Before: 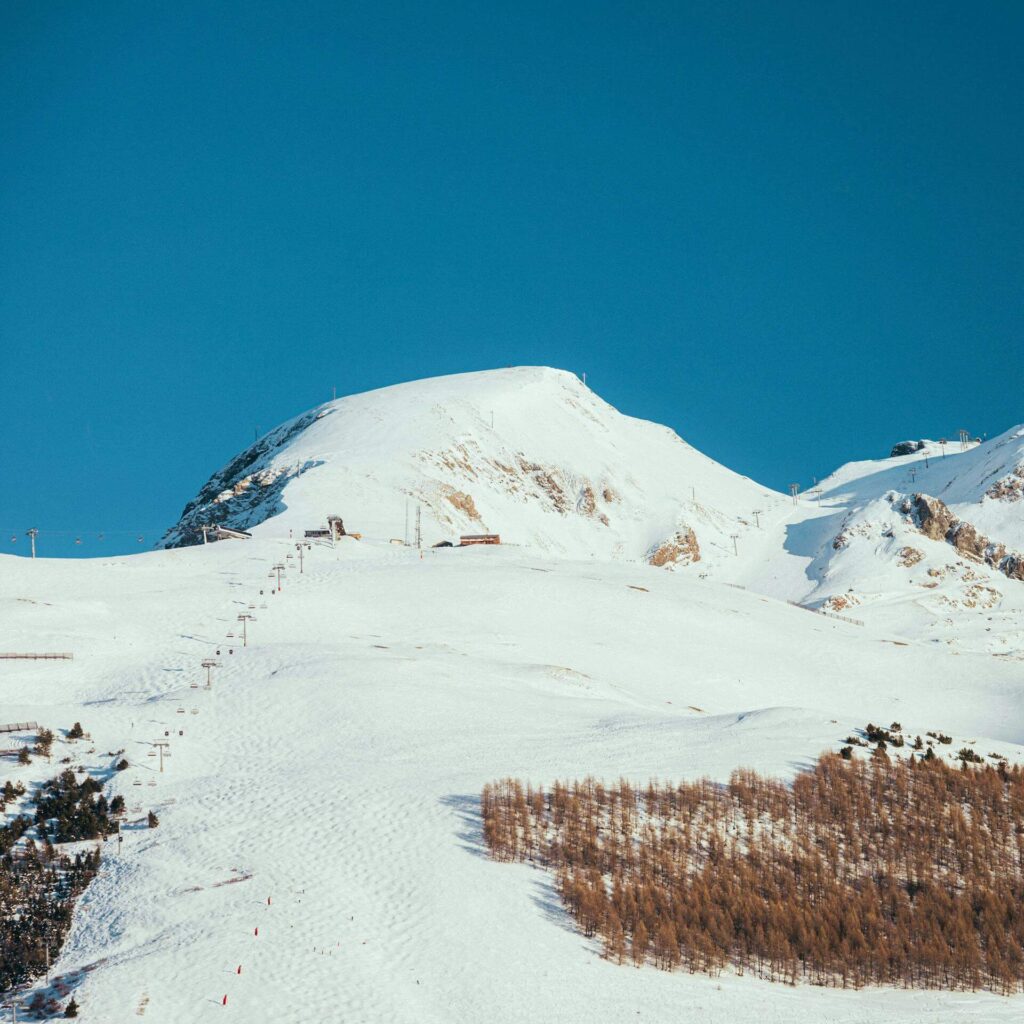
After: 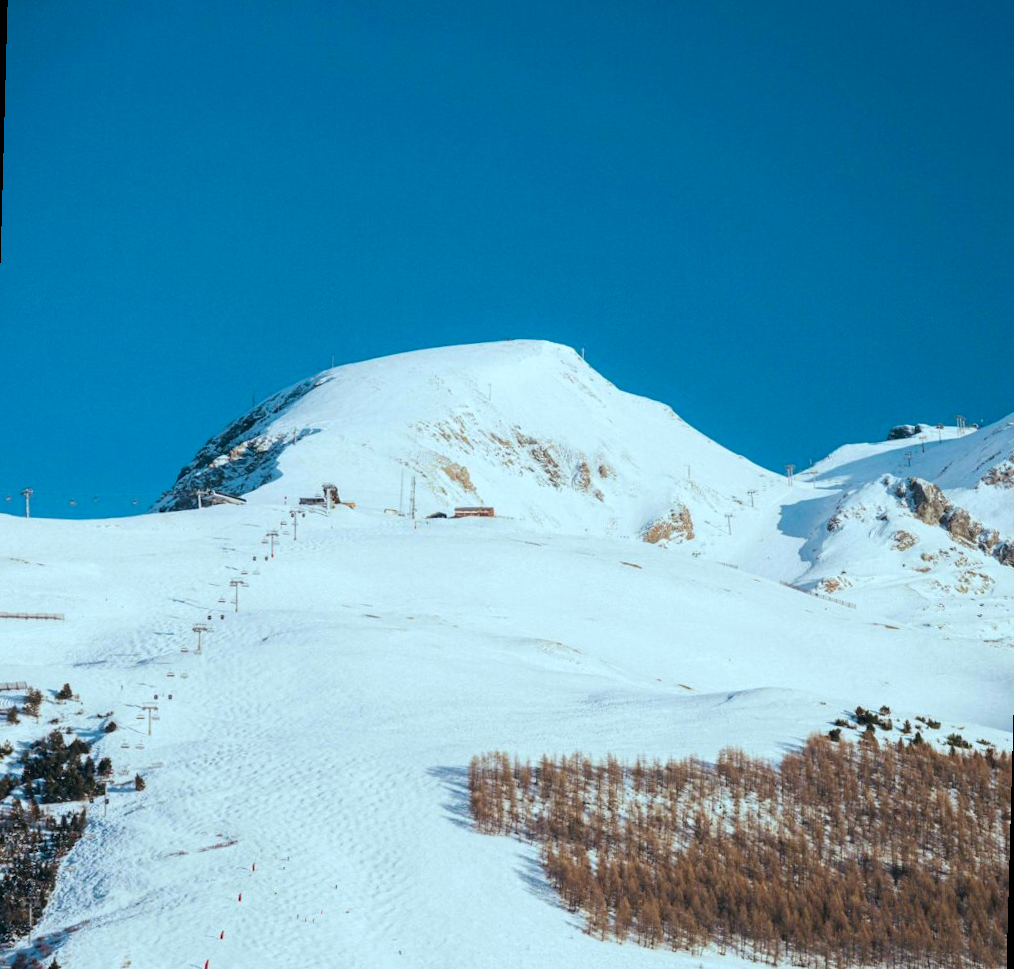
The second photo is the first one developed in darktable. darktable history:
rotate and perspective: rotation 1.57°, crop left 0.018, crop right 0.982, crop top 0.039, crop bottom 0.961
color calibration: illuminant F (fluorescent), F source F9 (Cool White Deluxe 4150 K) – high CRI, x 0.374, y 0.373, temperature 4158.34 K
